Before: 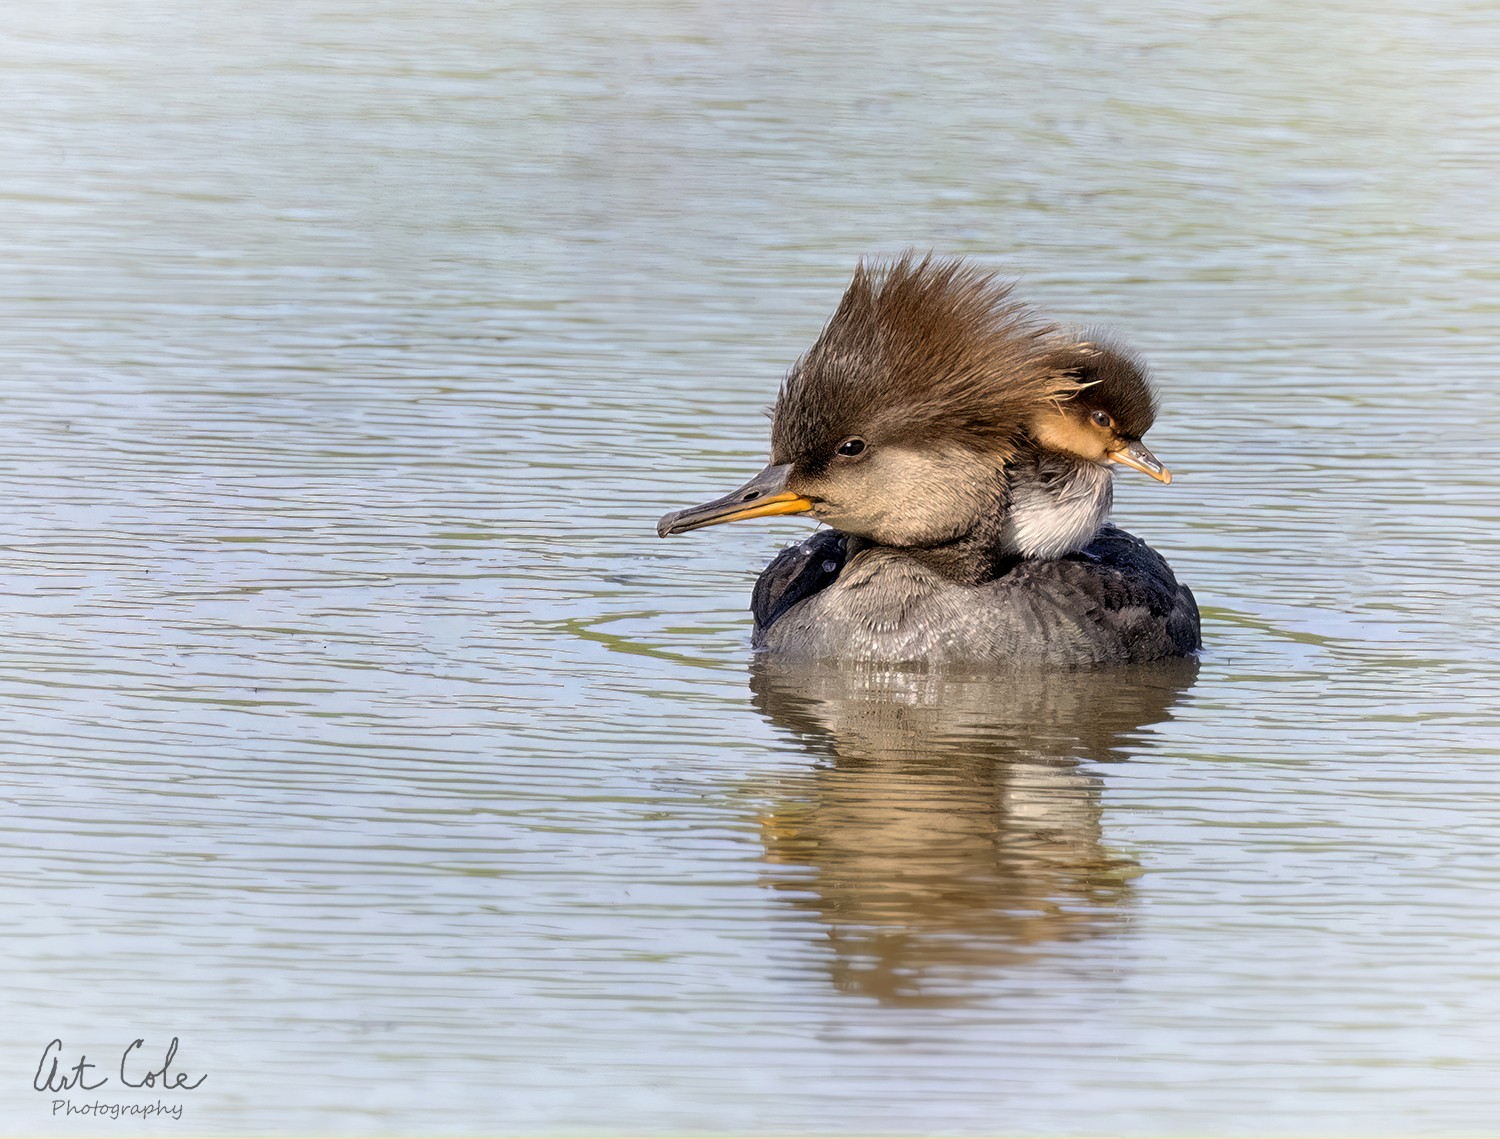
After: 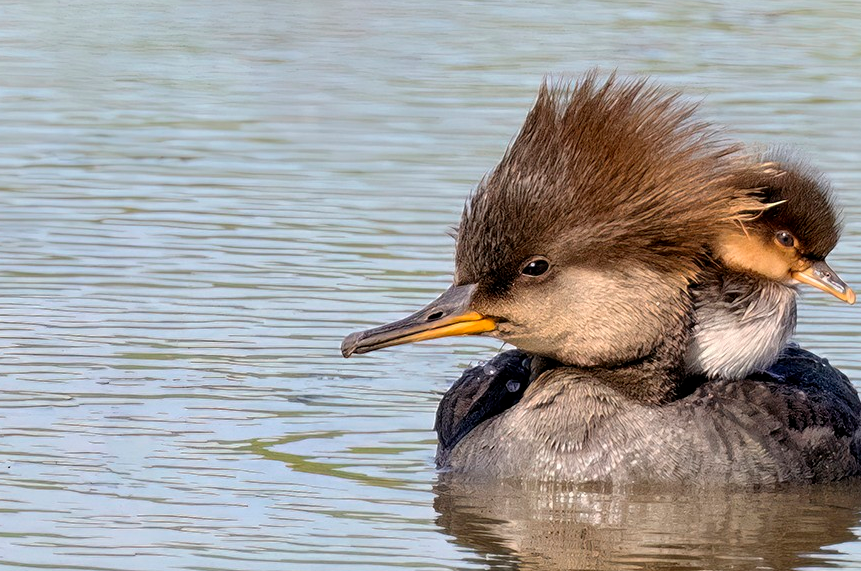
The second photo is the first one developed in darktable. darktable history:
crop: left 21.103%, top 15.813%, right 21.478%, bottom 33.979%
